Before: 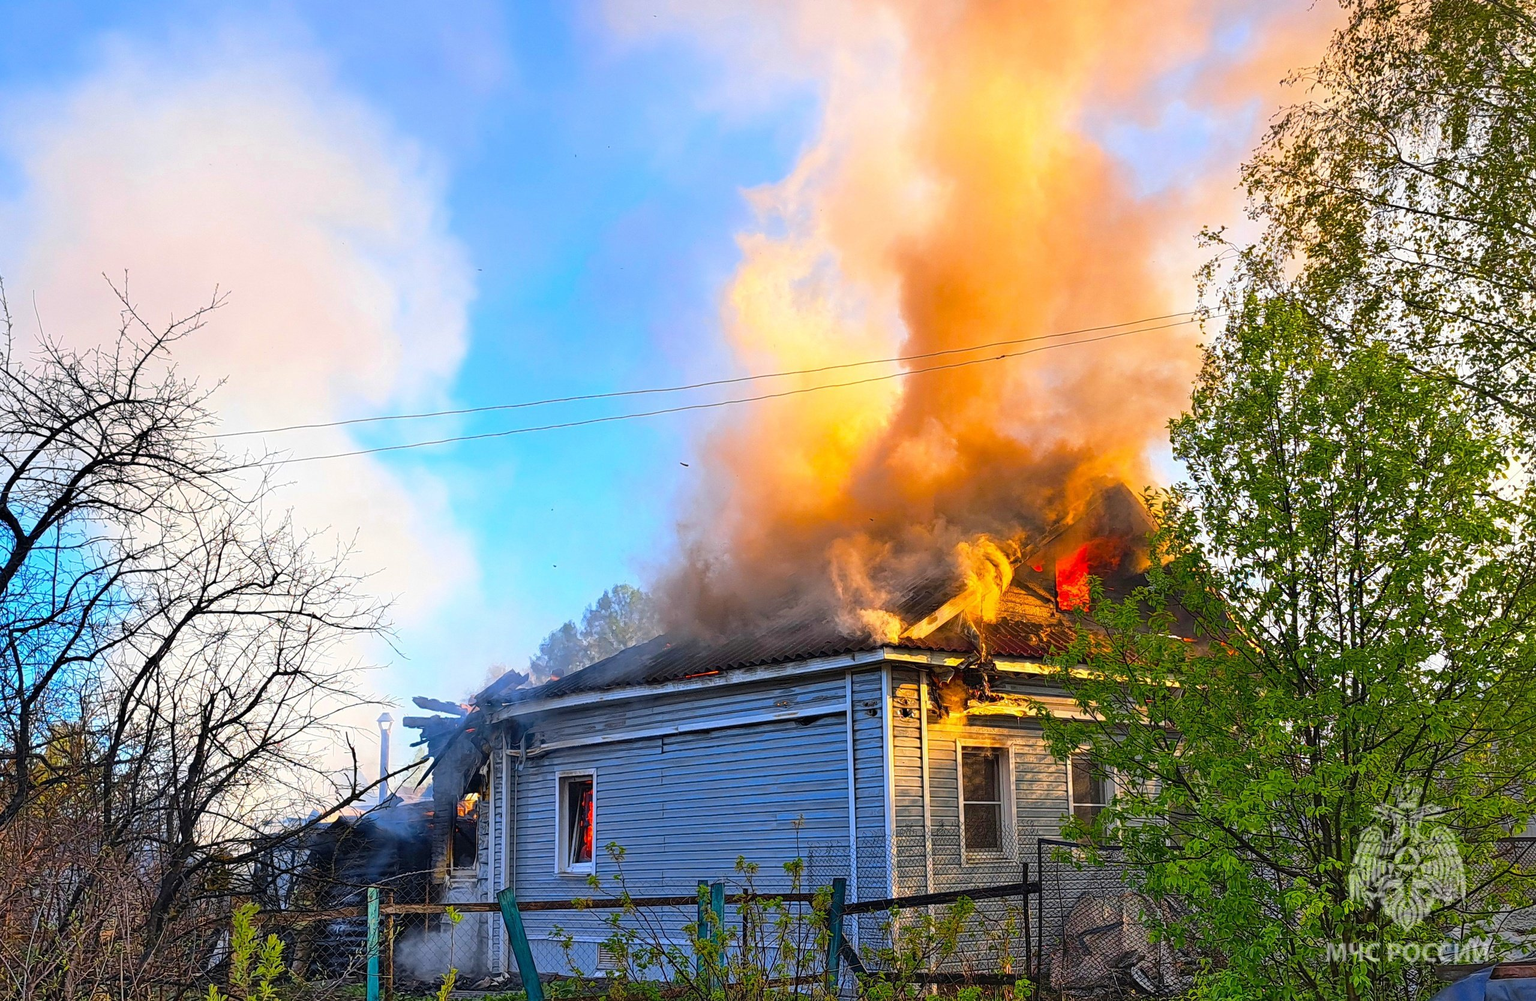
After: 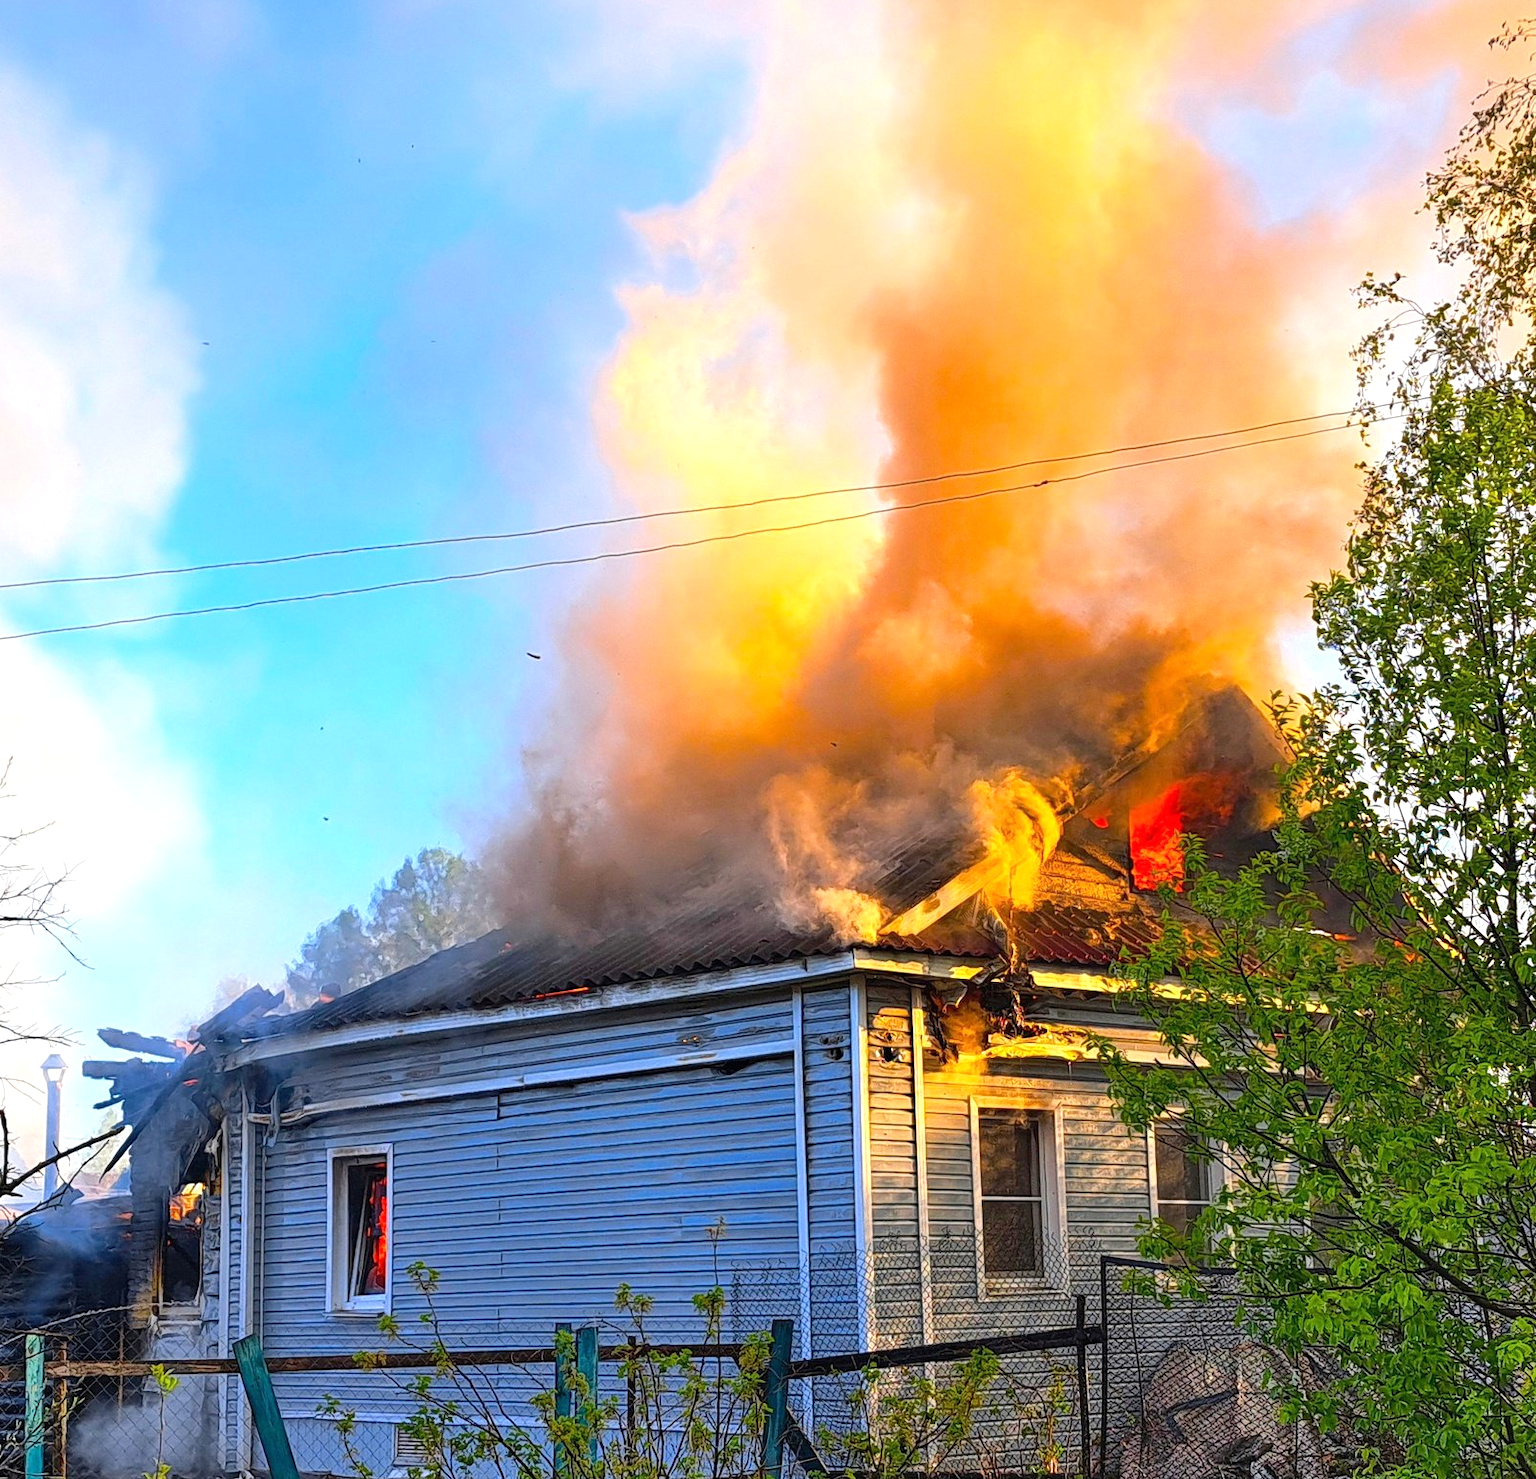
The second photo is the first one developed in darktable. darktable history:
exposure: exposure 0.258 EV, compensate highlight preservation false
crop and rotate: left 22.918%, top 5.629%, right 14.711%, bottom 2.247%
